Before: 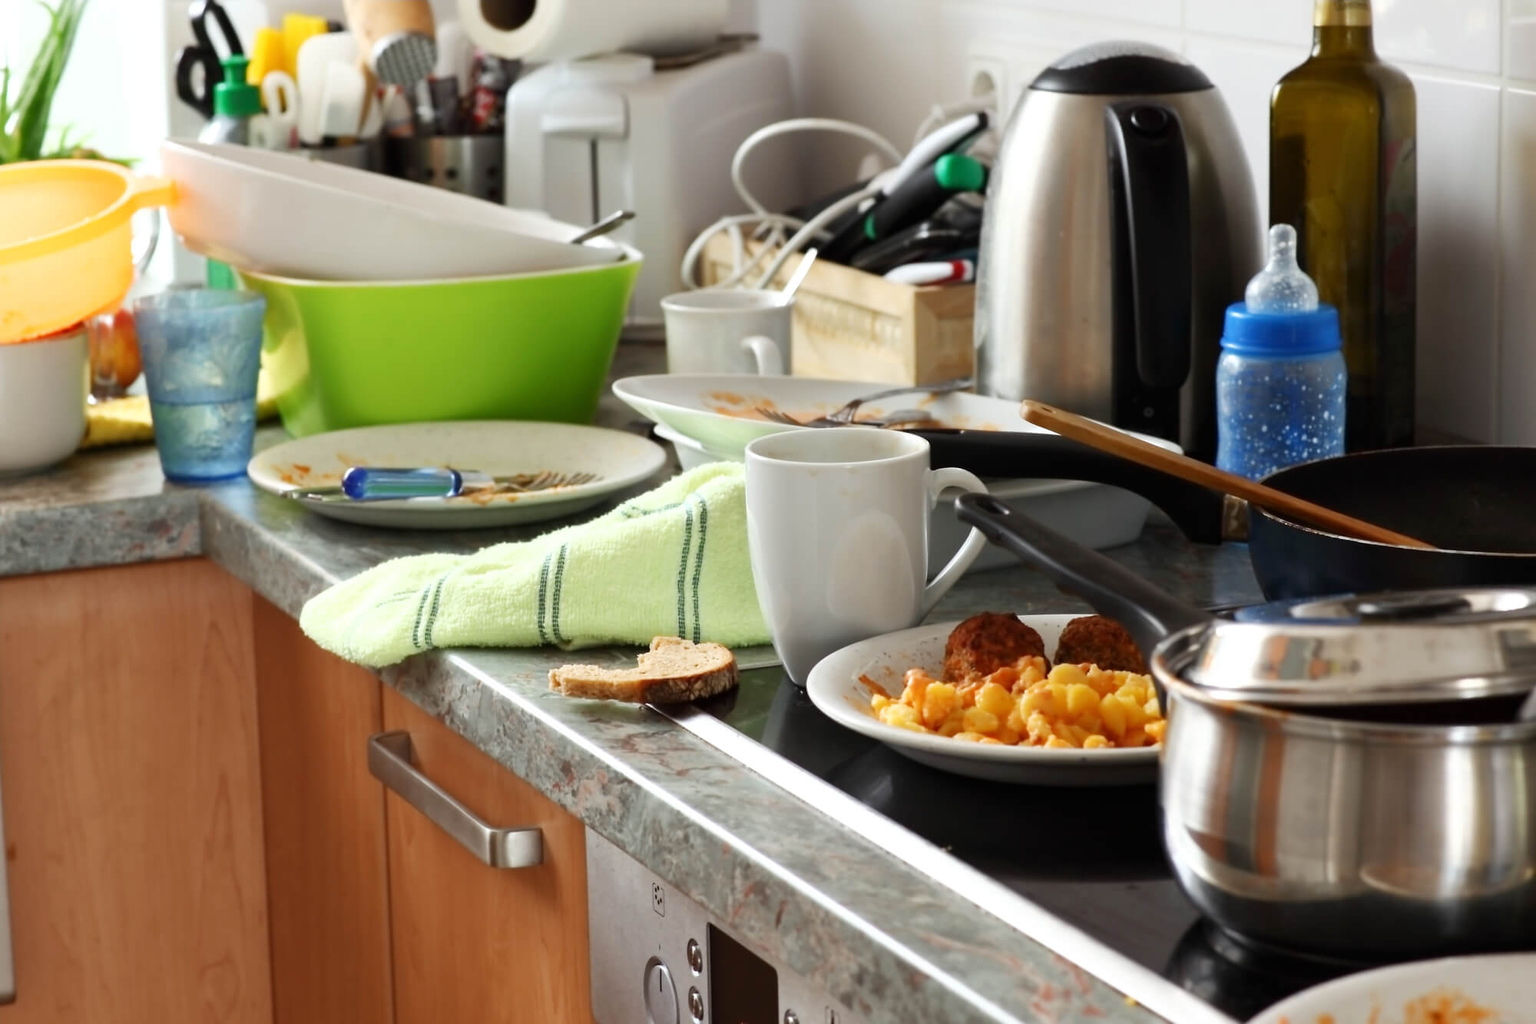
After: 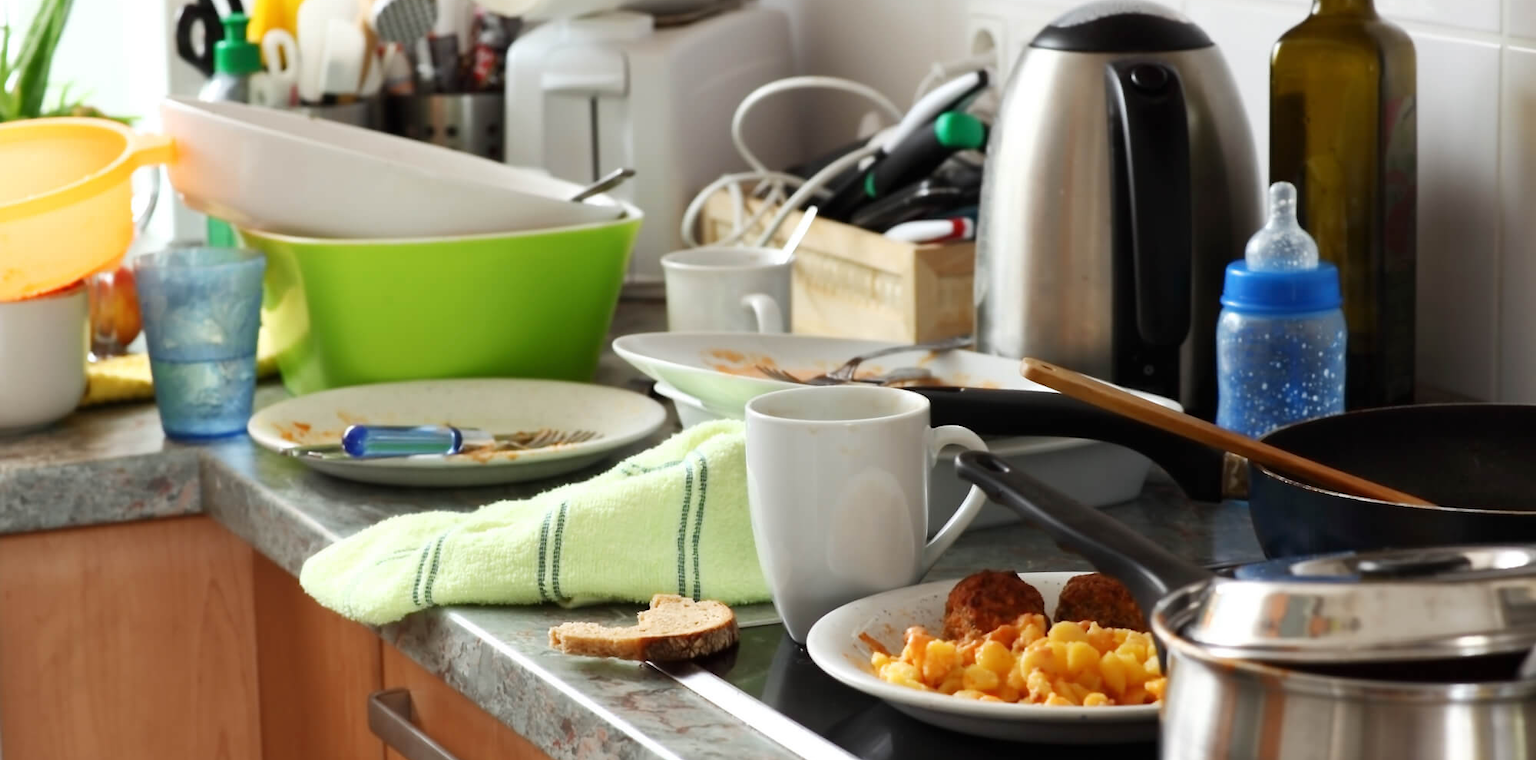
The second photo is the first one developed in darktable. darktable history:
crop: top 4.185%, bottom 20.983%
contrast equalizer: y [[0.5, 0.5, 0.5, 0.512, 0.552, 0.62], [0.5 ×6], [0.5 ×4, 0.504, 0.553], [0 ×6], [0 ×6]], mix -0.301
